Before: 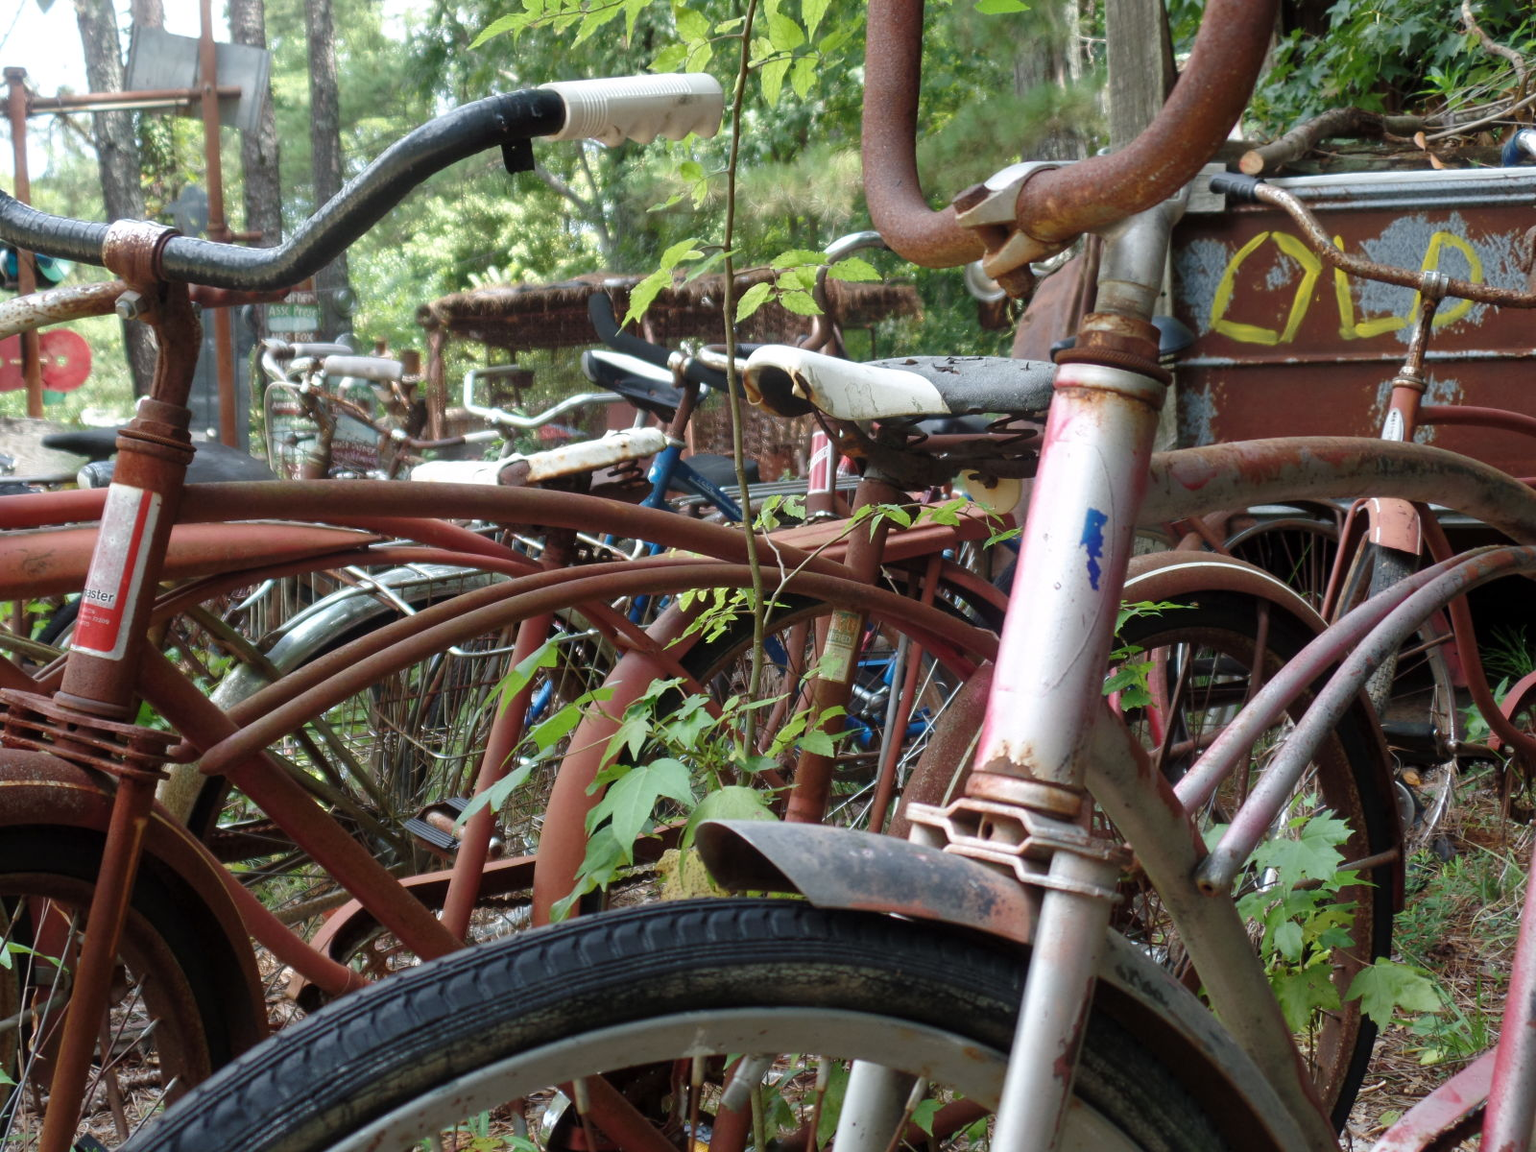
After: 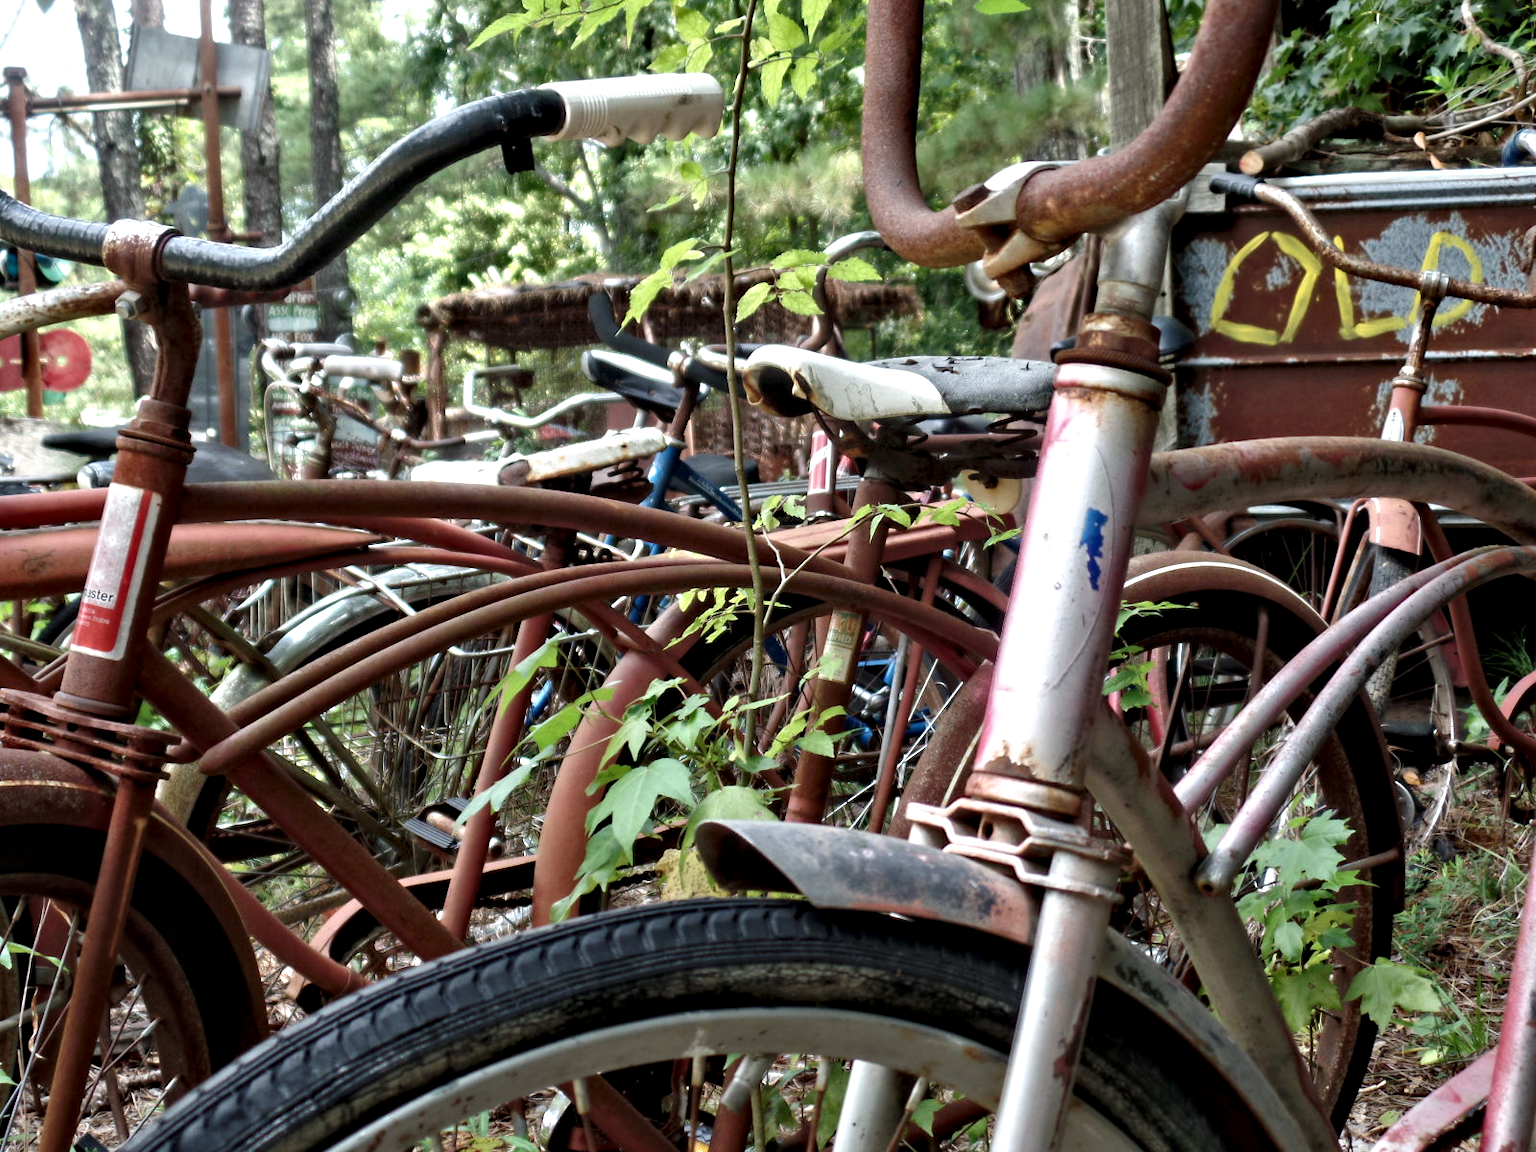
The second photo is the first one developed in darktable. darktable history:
contrast equalizer: y [[0.511, 0.558, 0.631, 0.632, 0.559, 0.512], [0.5 ×6], [0.507, 0.559, 0.627, 0.644, 0.647, 0.647], [0 ×6], [0 ×6]]
